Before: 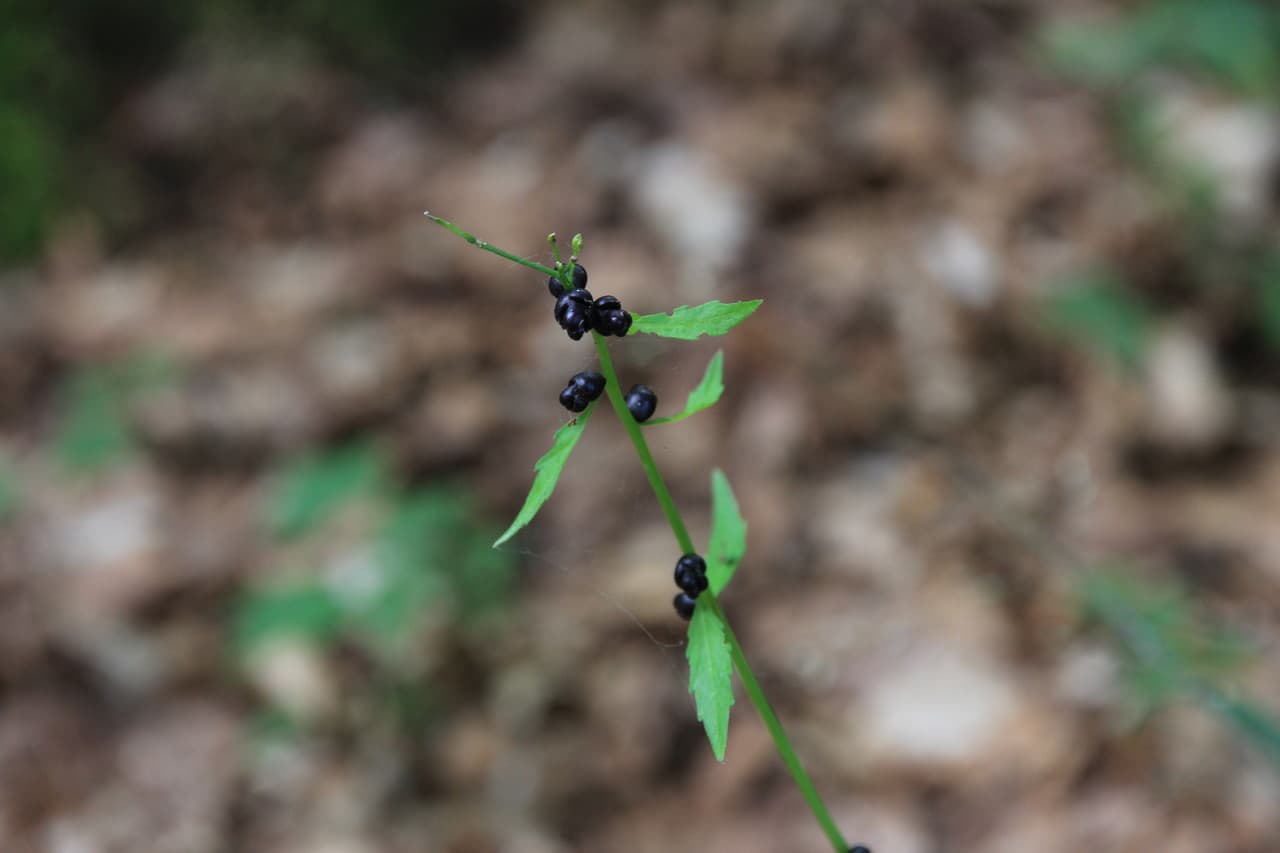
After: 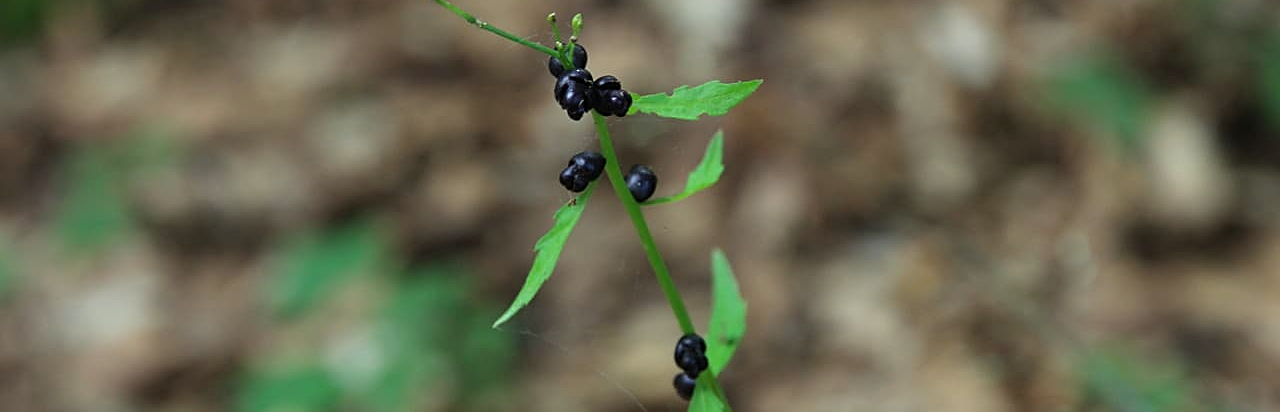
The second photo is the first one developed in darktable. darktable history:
crop and rotate: top 25.968%, bottom 25.642%
sharpen: on, module defaults
color correction: highlights a* -5.84, highlights b* 10.77
